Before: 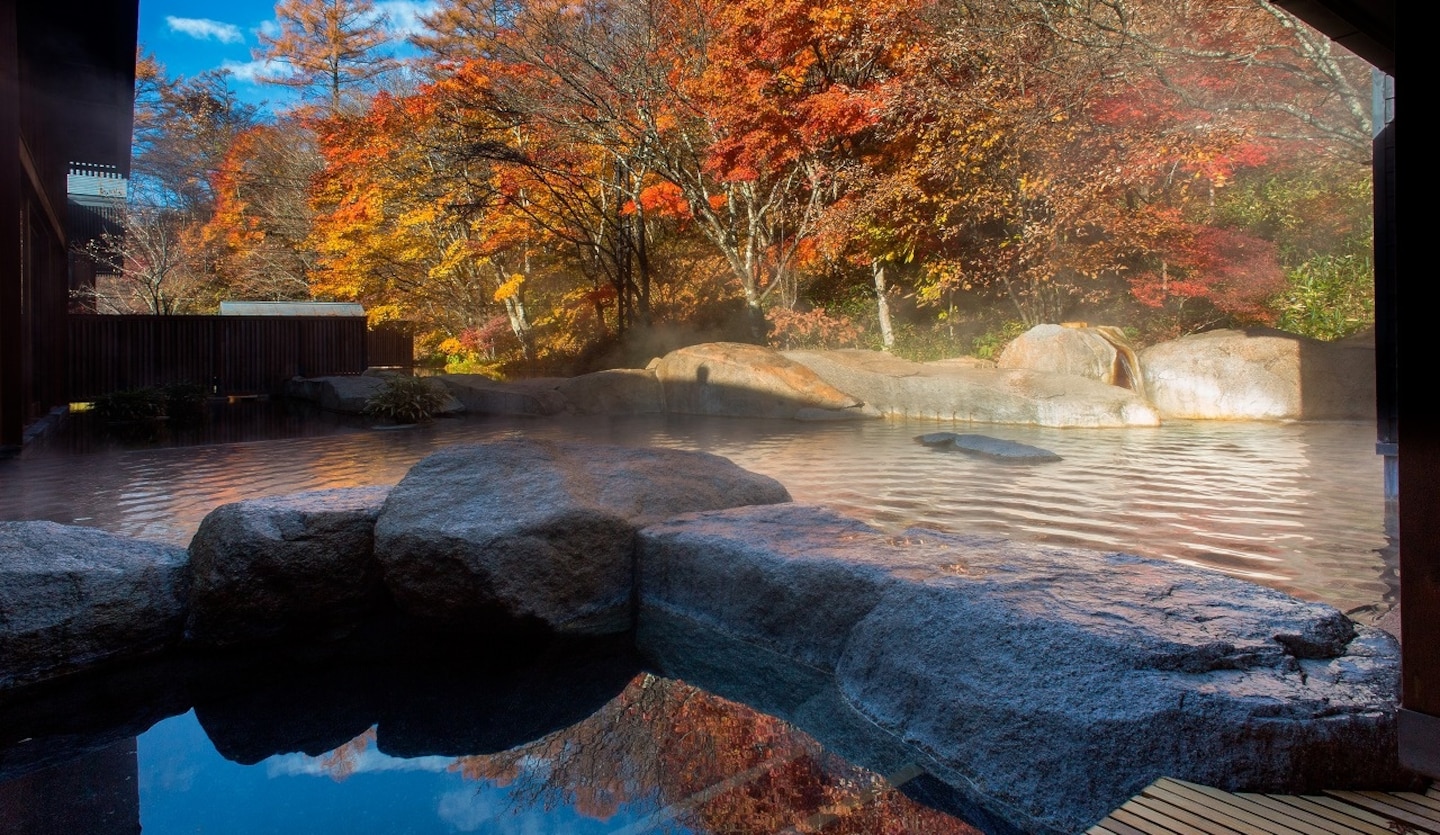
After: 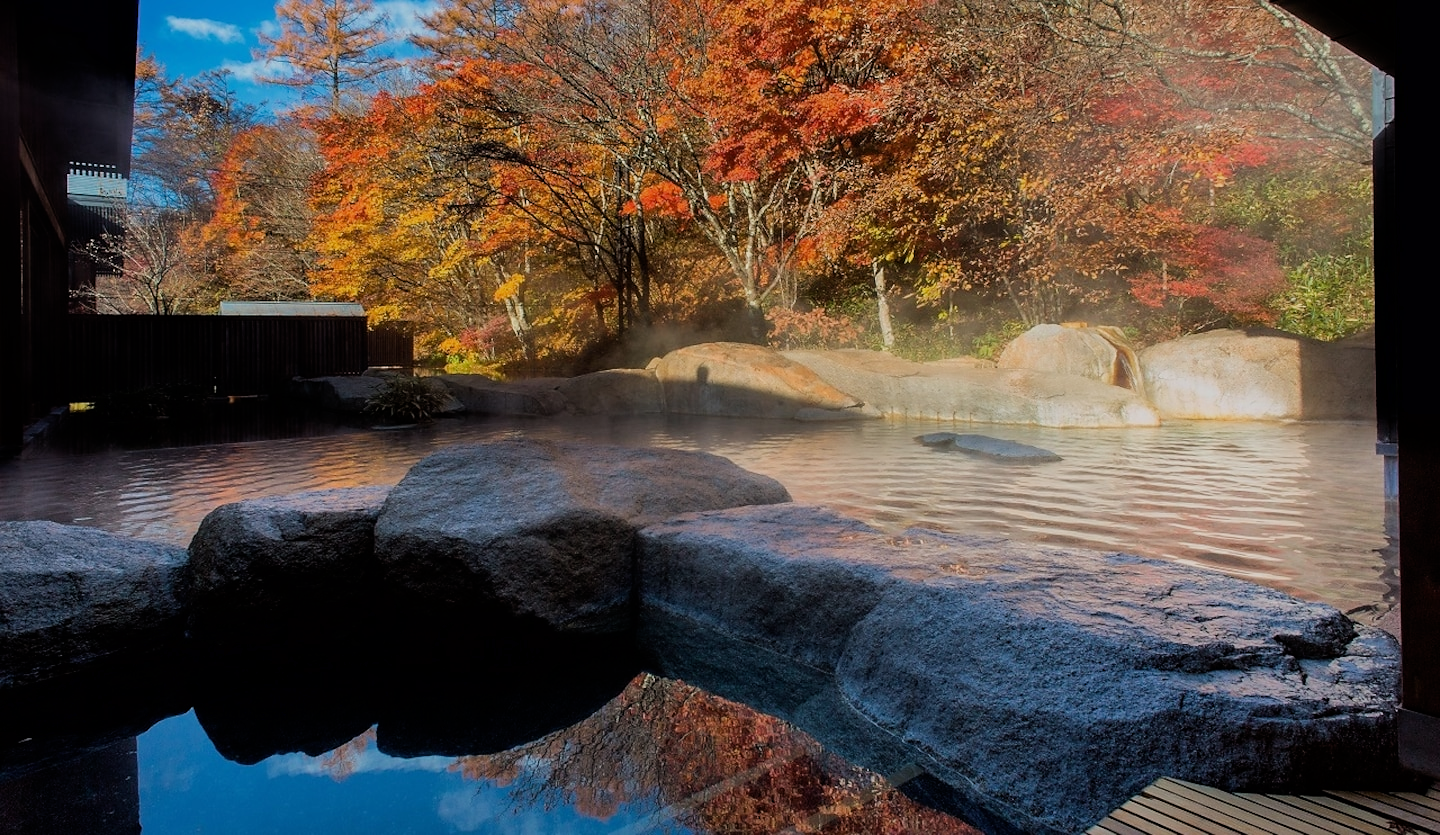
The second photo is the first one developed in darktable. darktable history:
sharpen: radius 1.469, amount 0.391, threshold 1.52
exposure: compensate exposure bias true, compensate highlight preservation false
filmic rgb: black relative exposure -7.65 EV, white relative exposure 4.56 EV, hardness 3.61, color science v6 (2022)
